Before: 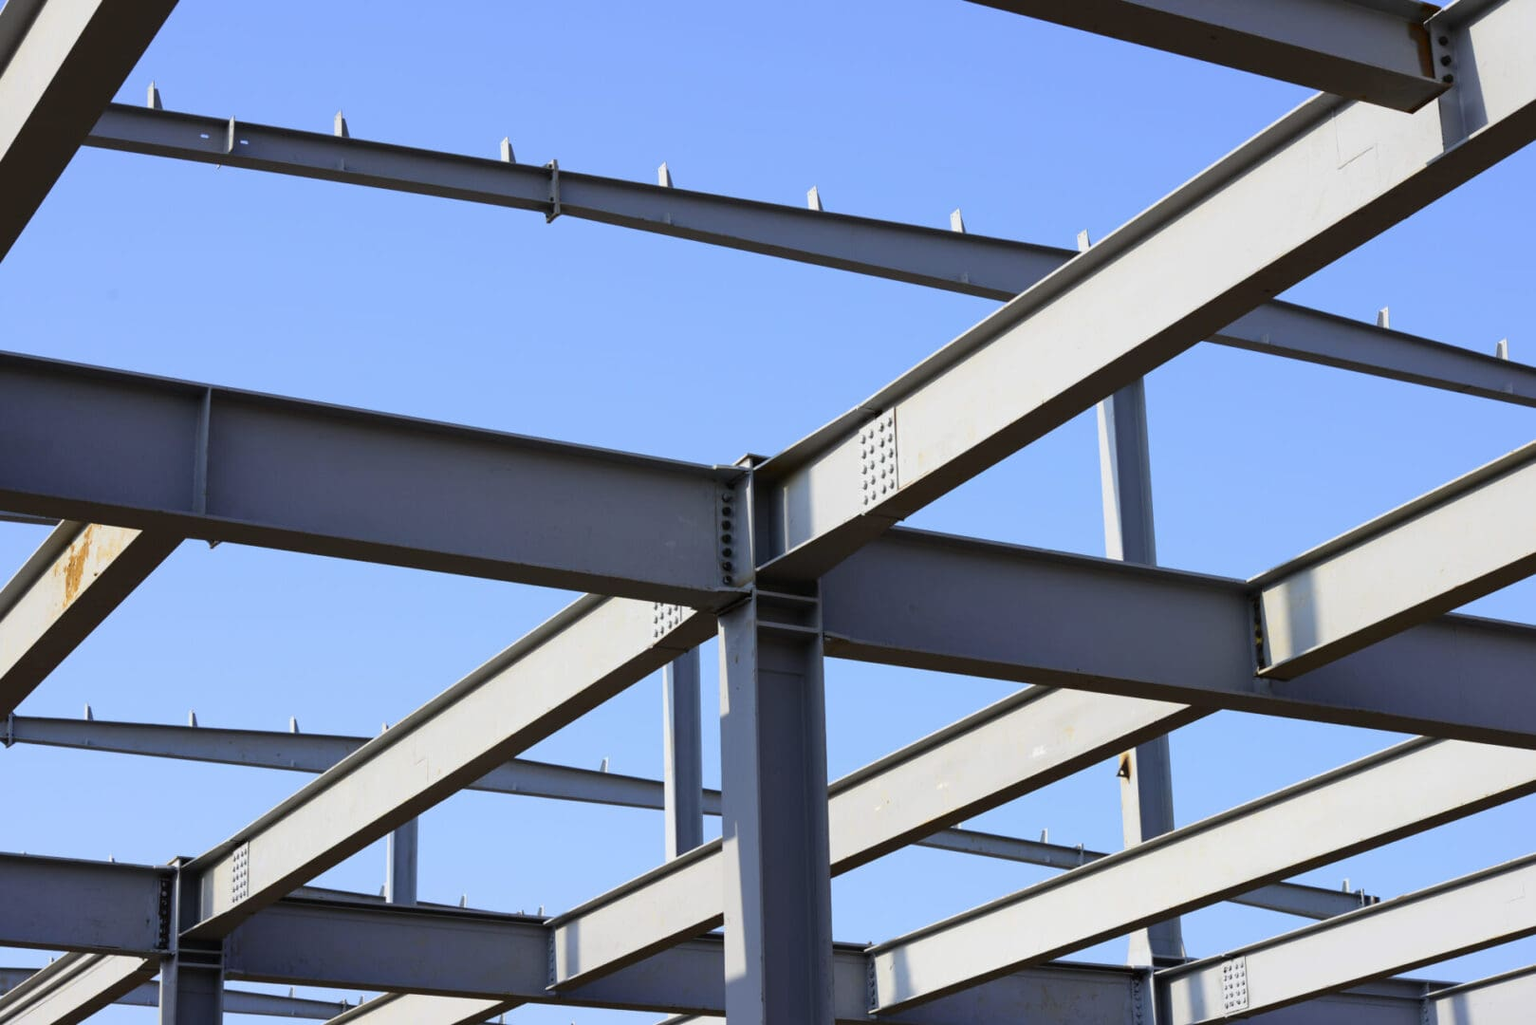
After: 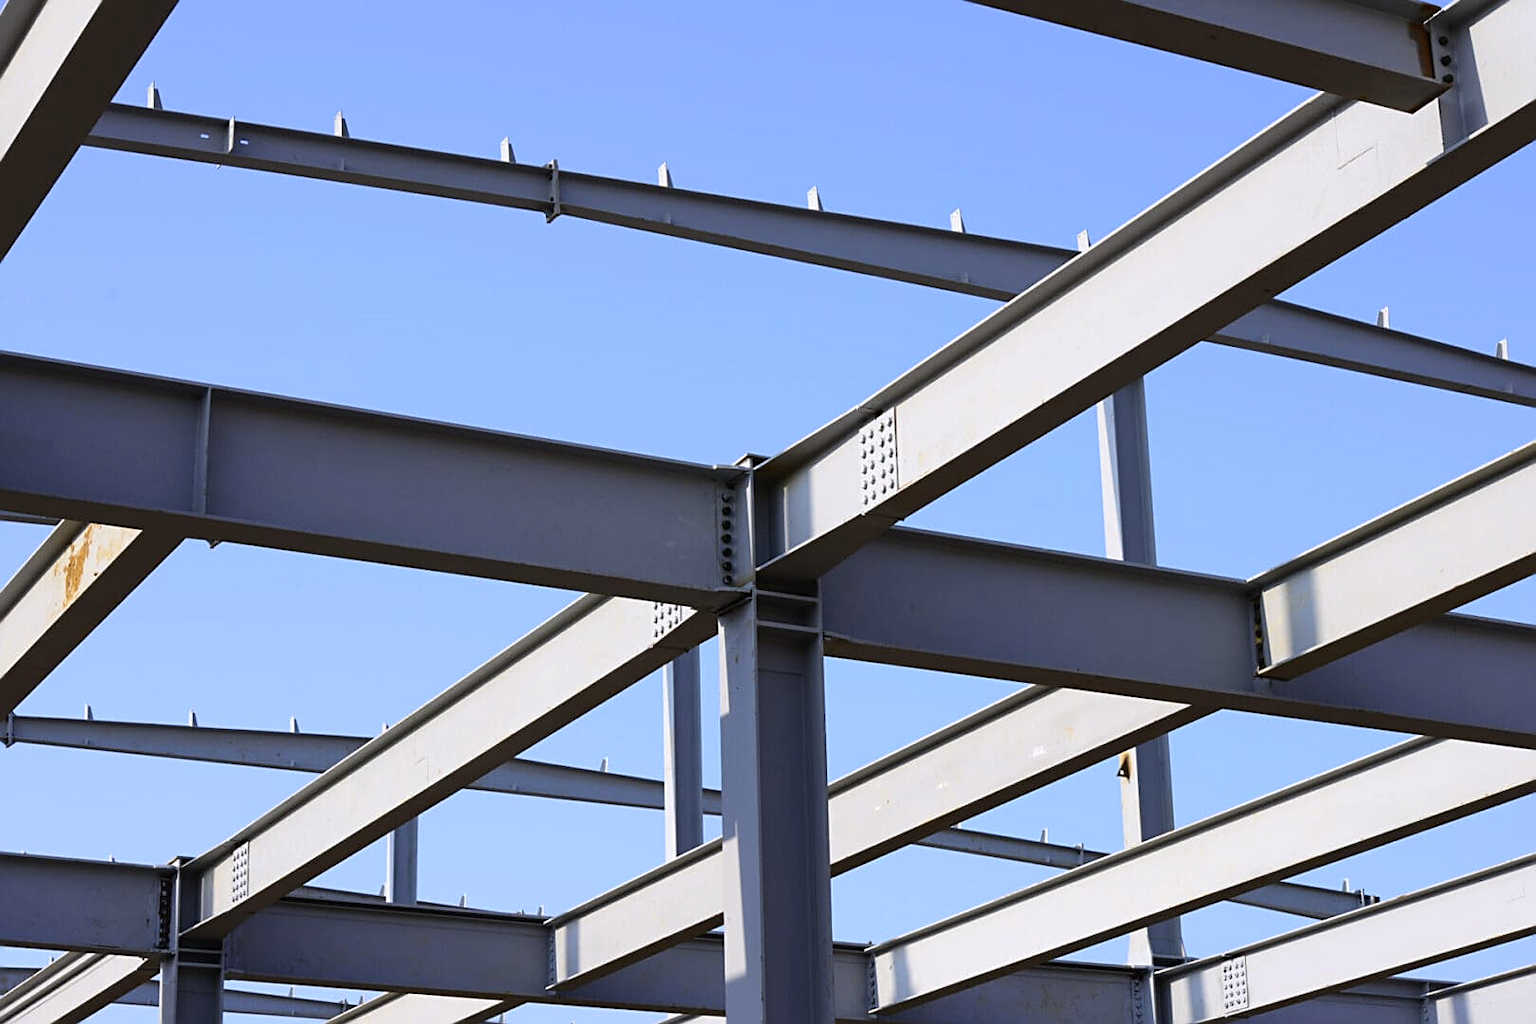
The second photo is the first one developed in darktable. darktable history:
sharpen: on, module defaults
white balance: red 1.009, blue 1.027
exposure: exposure 0.078 EV, compensate highlight preservation false
